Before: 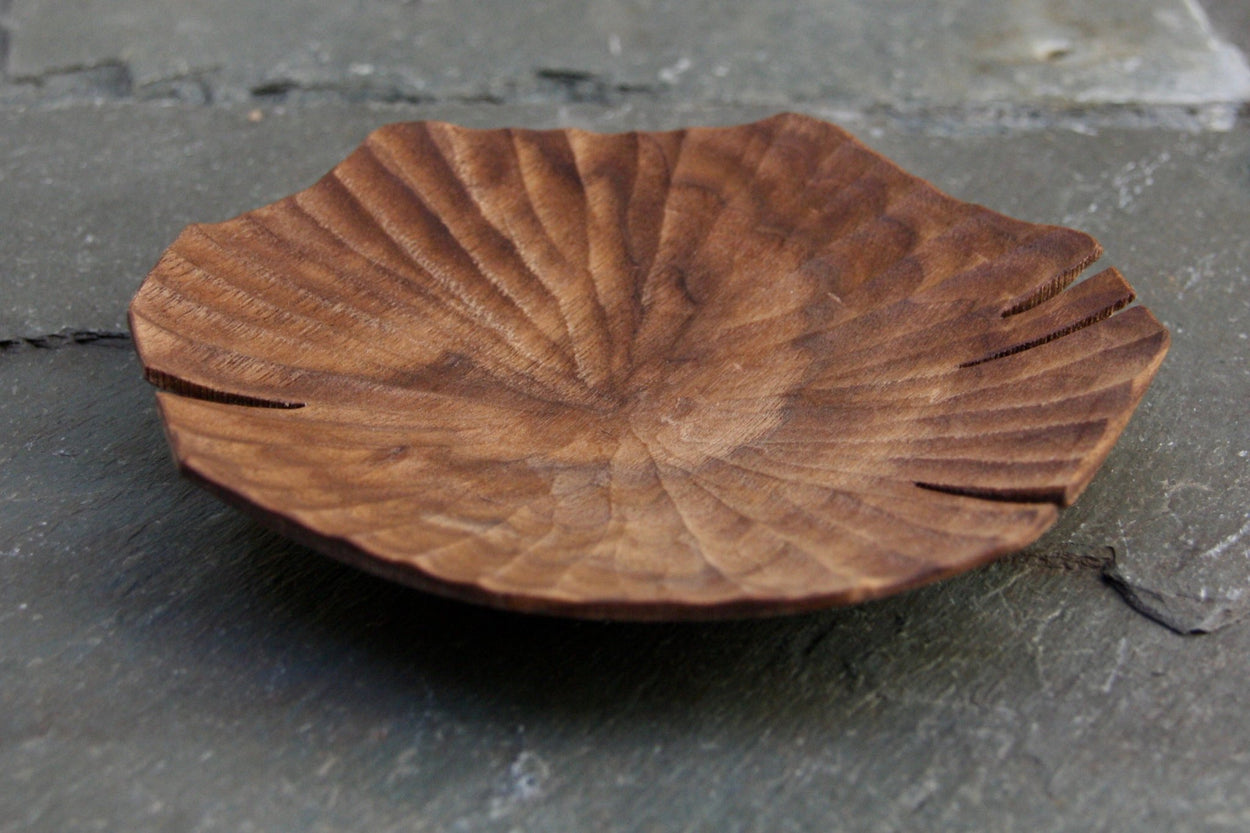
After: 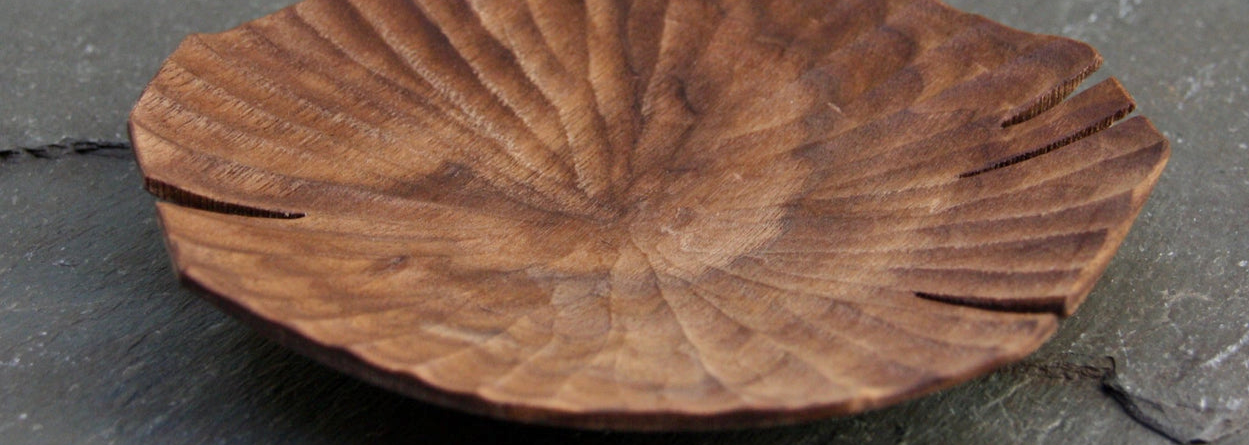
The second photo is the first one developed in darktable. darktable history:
shadows and highlights: radius 118.69, shadows 42.21, highlights -61.56, soften with gaussian
crop and rotate: top 23.043%, bottom 23.437%
